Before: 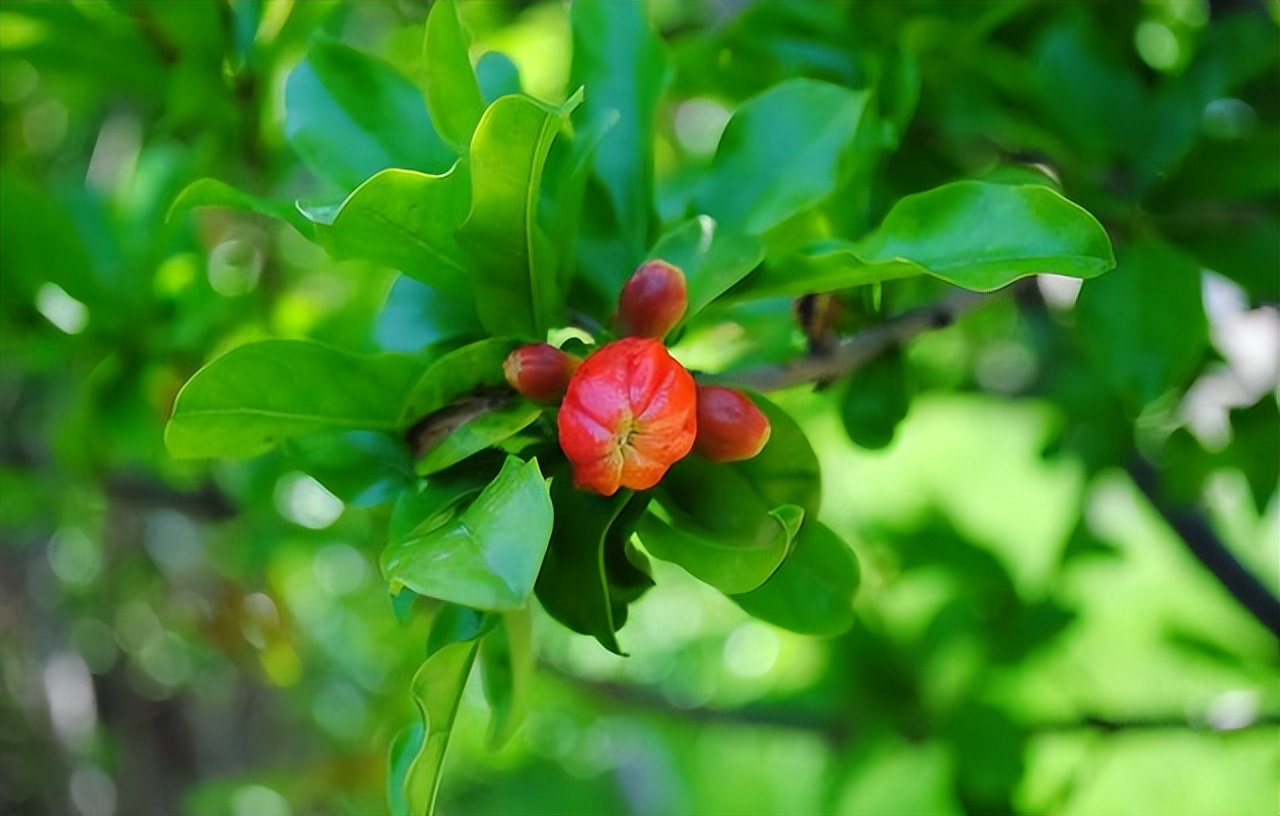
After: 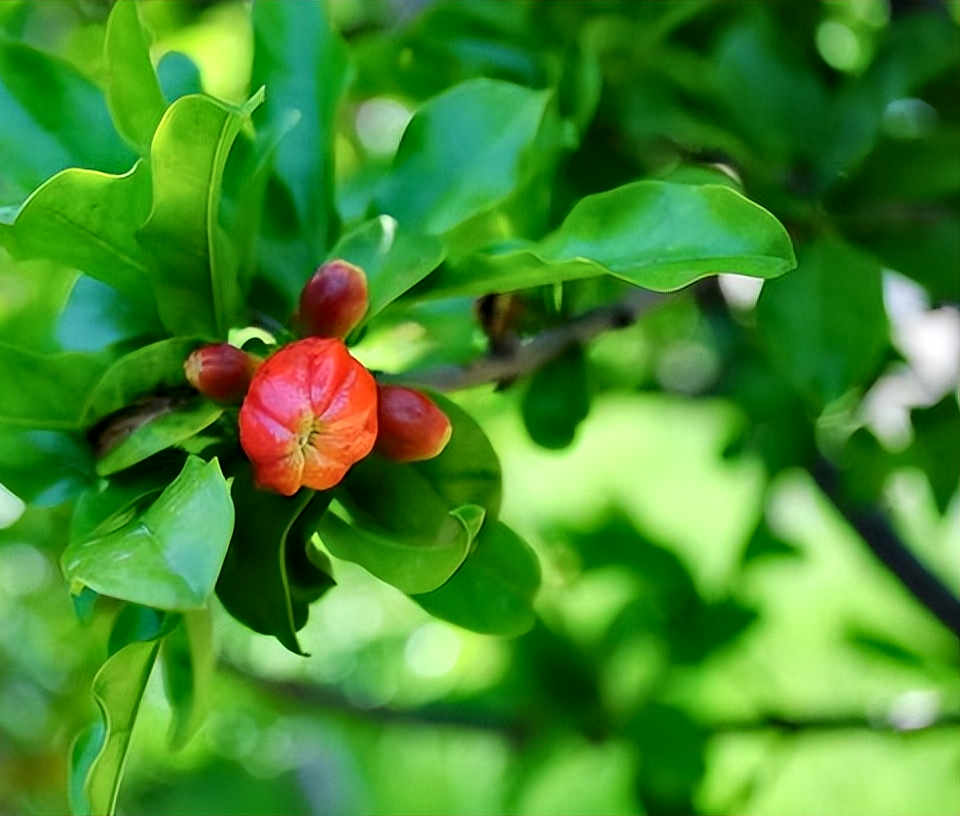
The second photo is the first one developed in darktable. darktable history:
crop and rotate: left 24.928%
local contrast: mode bilateral grid, contrast 50, coarseness 50, detail 150%, midtone range 0.2
